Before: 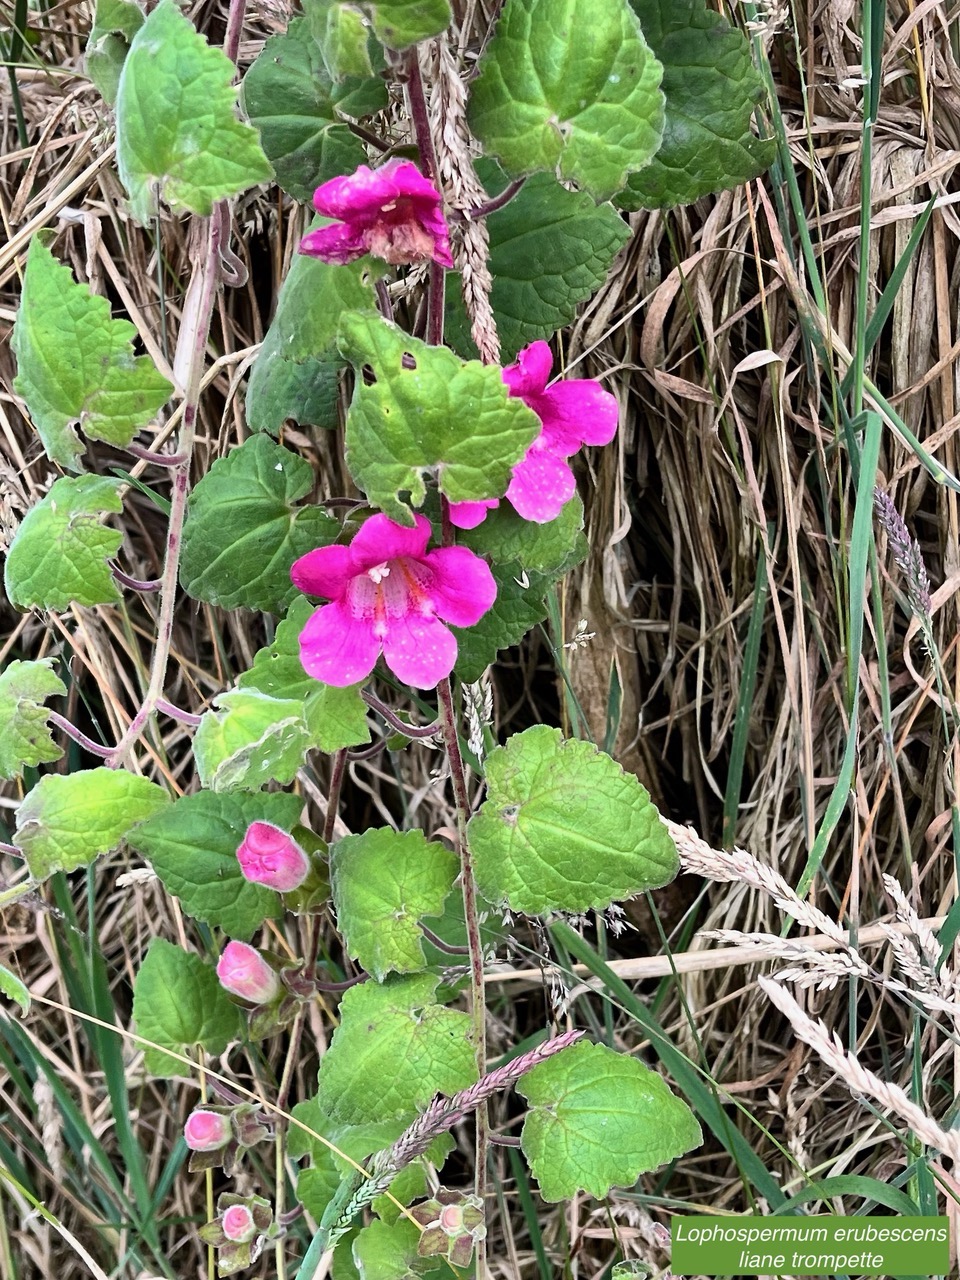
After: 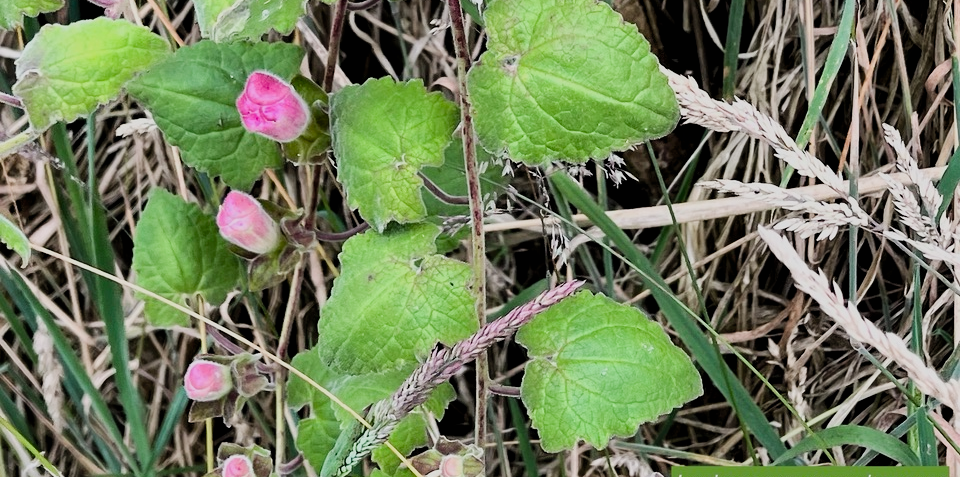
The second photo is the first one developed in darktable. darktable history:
crop and rotate: top 58.62%, bottom 4.044%
shadows and highlights: shadows 62.72, white point adjustment 0.338, highlights -34.47, compress 84.18%, highlights color adjustment 0.03%
filmic rgb: black relative exposure -7.65 EV, white relative exposure 4 EV, hardness 4.01, contrast 1.098, highlights saturation mix -30.52%
